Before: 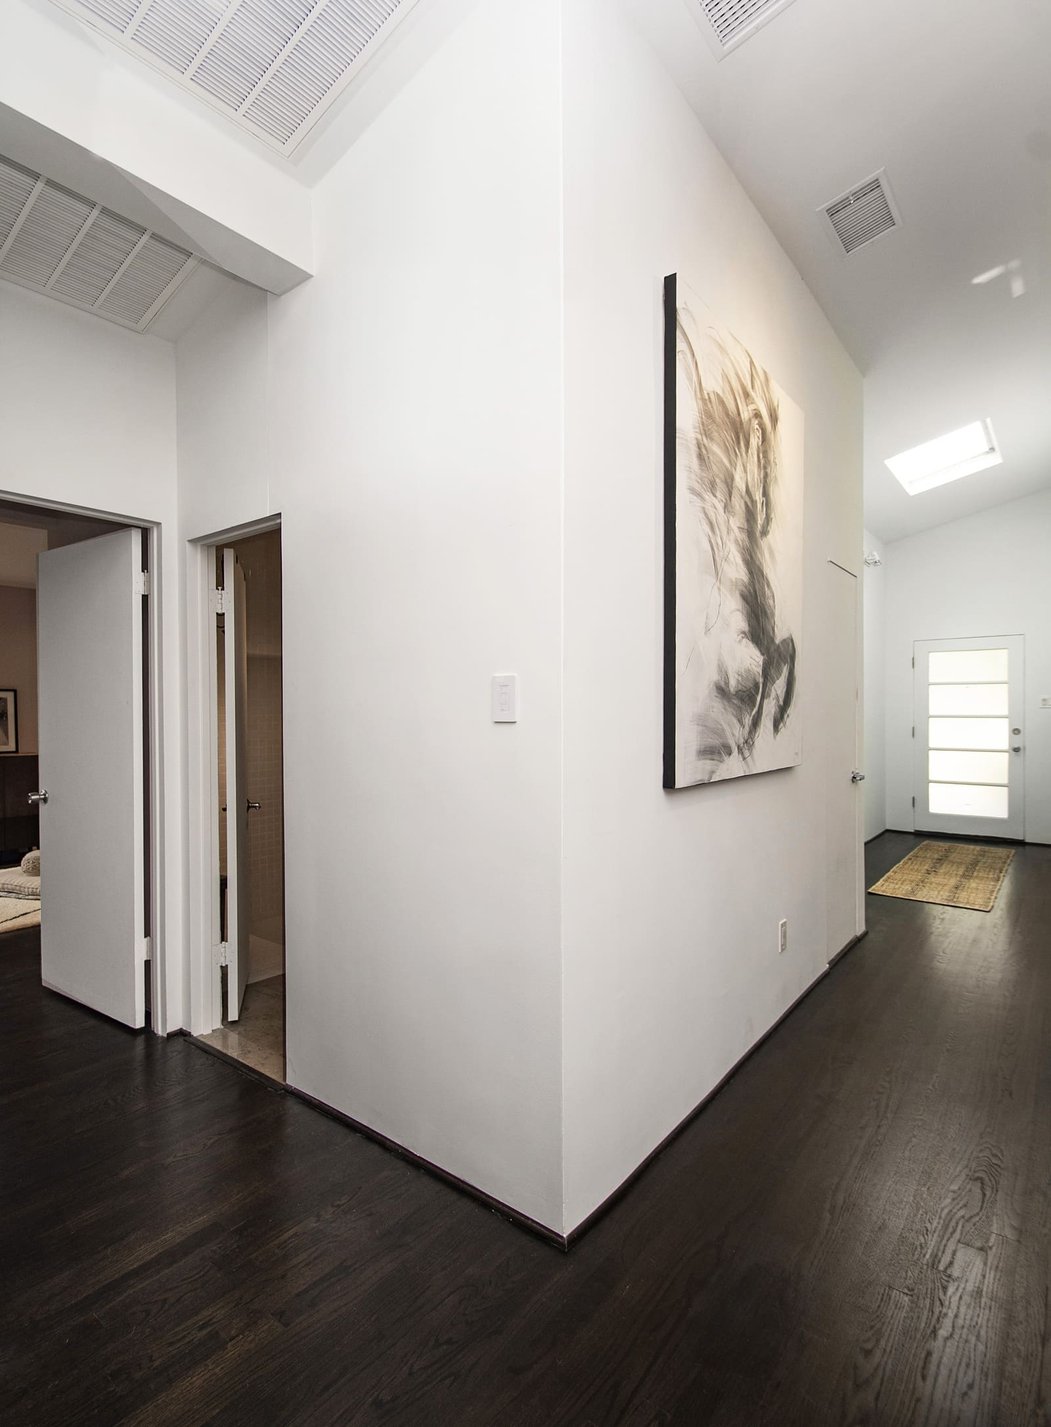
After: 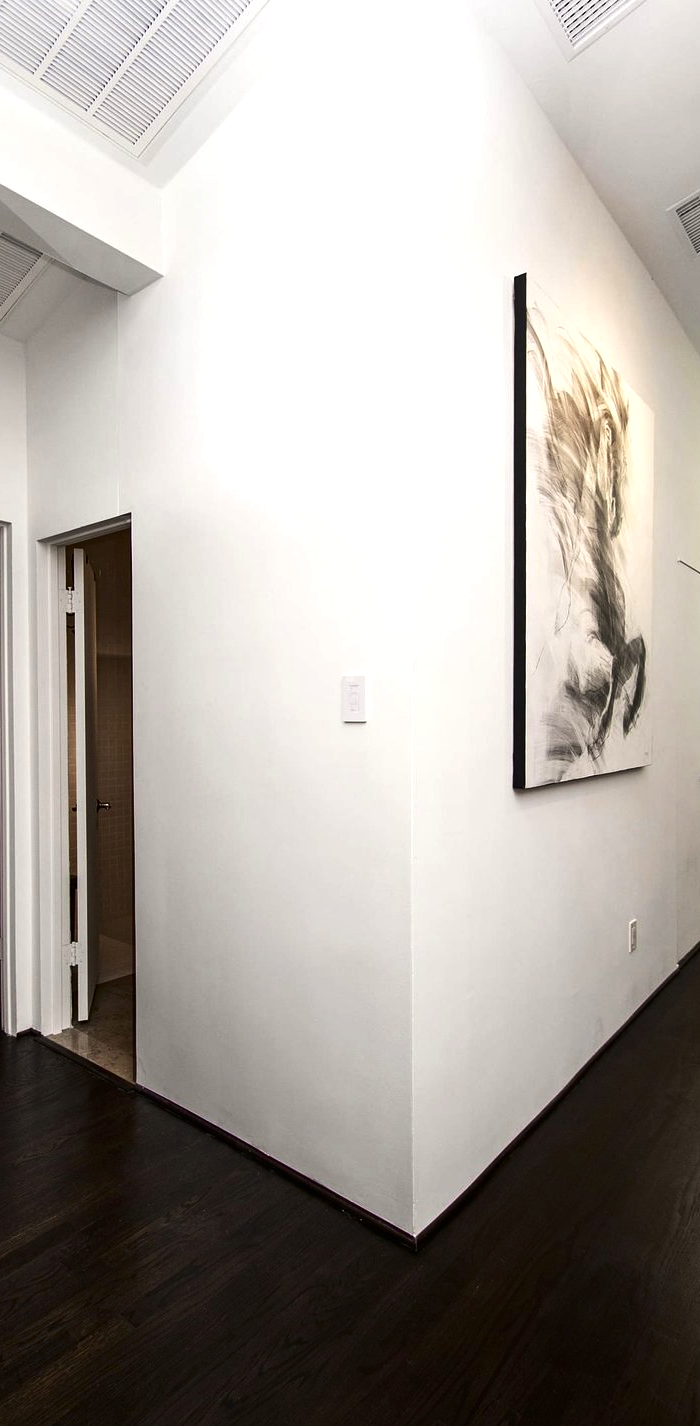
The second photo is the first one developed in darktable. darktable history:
crop and rotate: left 14.292%, right 19.041%
contrast brightness saturation: contrast 0.07, brightness -0.14, saturation 0.11
tone equalizer: -8 EV -0.417 EV, -7 EV -0.389 EV, -6 EV -0.333 EV, -5 EV -0.222 EV, -3 EV 0.222 EV, -2 EV 0.333 EV, -1 EV 0.389 EV, +0 EV 0.417 EV, edges refinement/feathering 500, mask exposure compensation -1.57 EV, preserve details no
